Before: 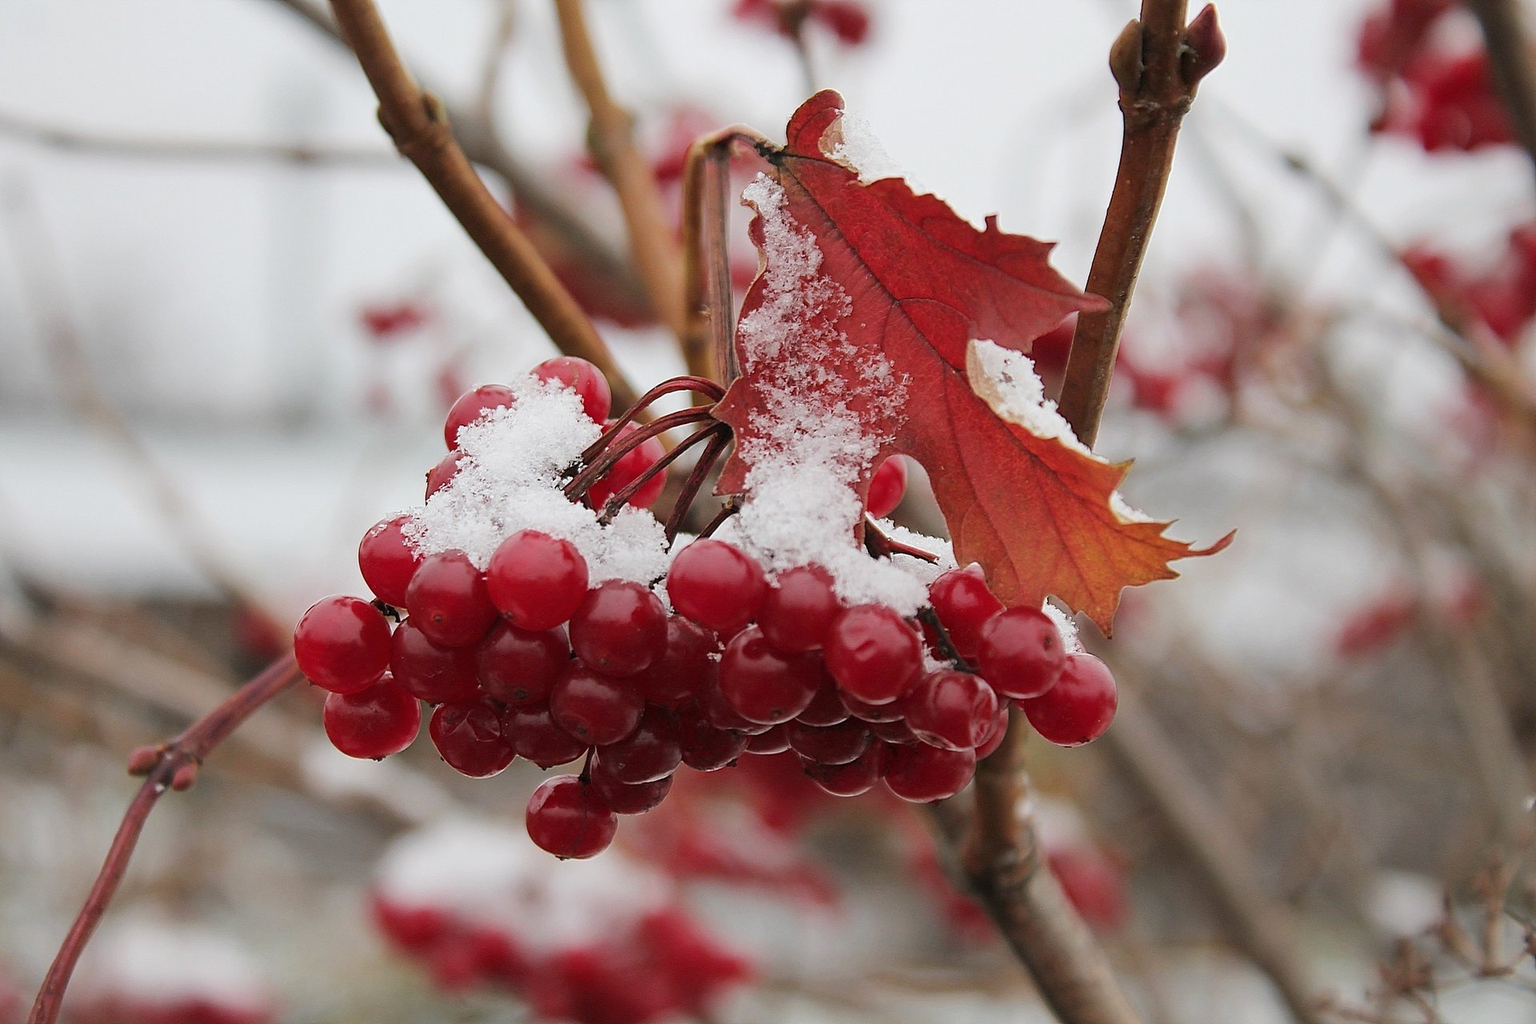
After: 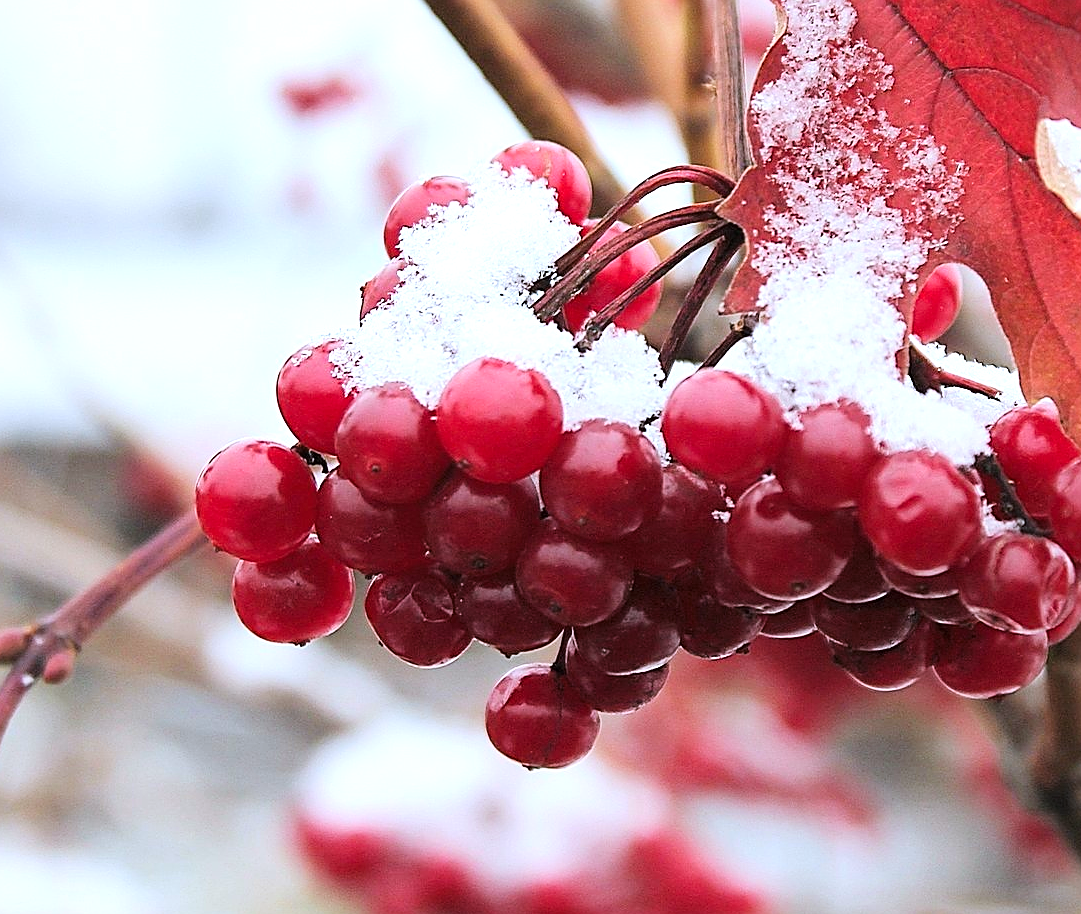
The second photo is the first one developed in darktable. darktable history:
tone curve: curves: ch0 [(0, 0) (0.004, 0.001) (0.133, 0.112) (0.325, 0.362) (0.832, 0.893) (1, 1)], color space Lab, linked channels, preserve colors none
exposure: exposure 0.77 EV, compensate highlight preservation false
sharpen: on, module defaults
white balance: red 0.931, blue 1.11
crop: left 8.966%, top 23.852%, right 34.699%, bottom 4.703%
